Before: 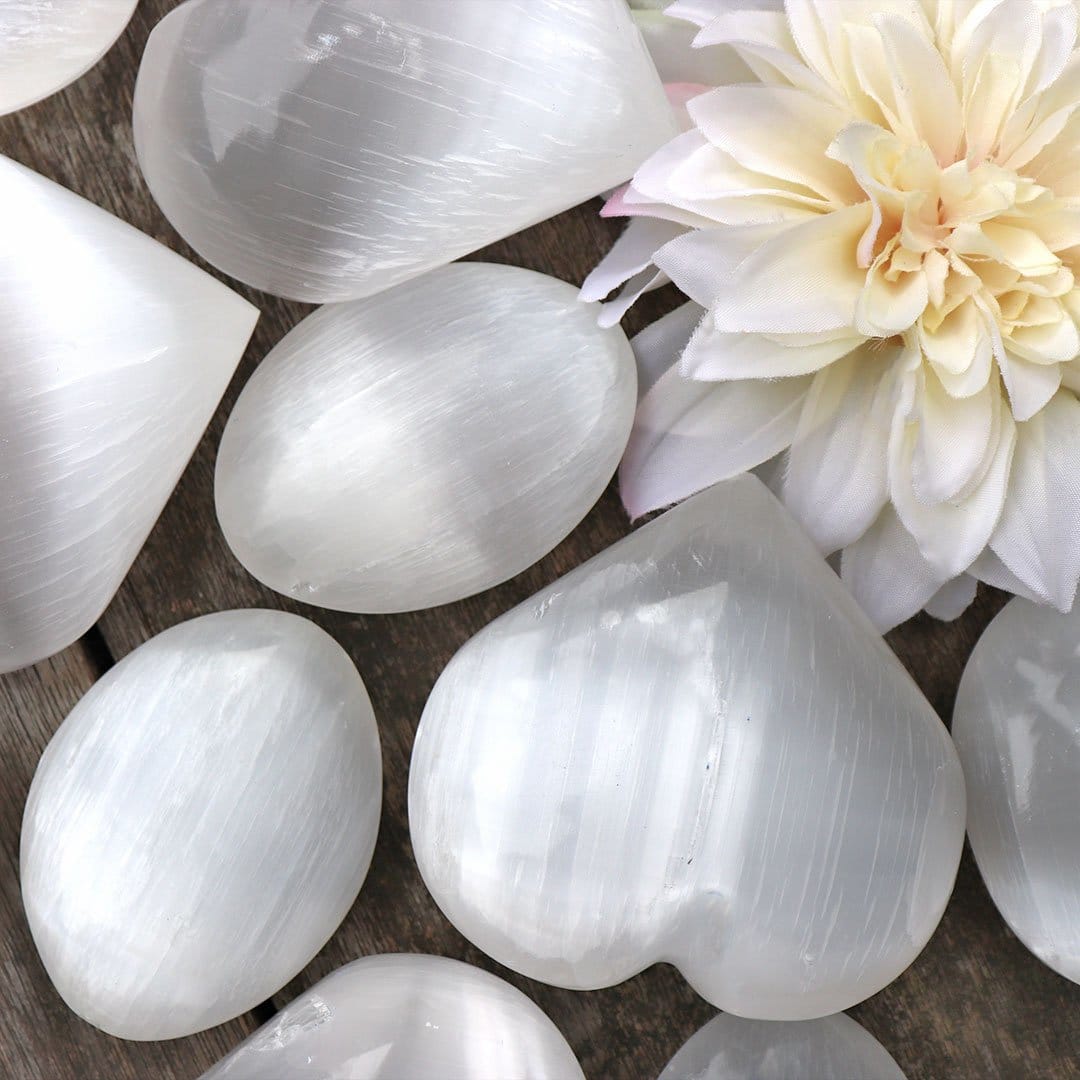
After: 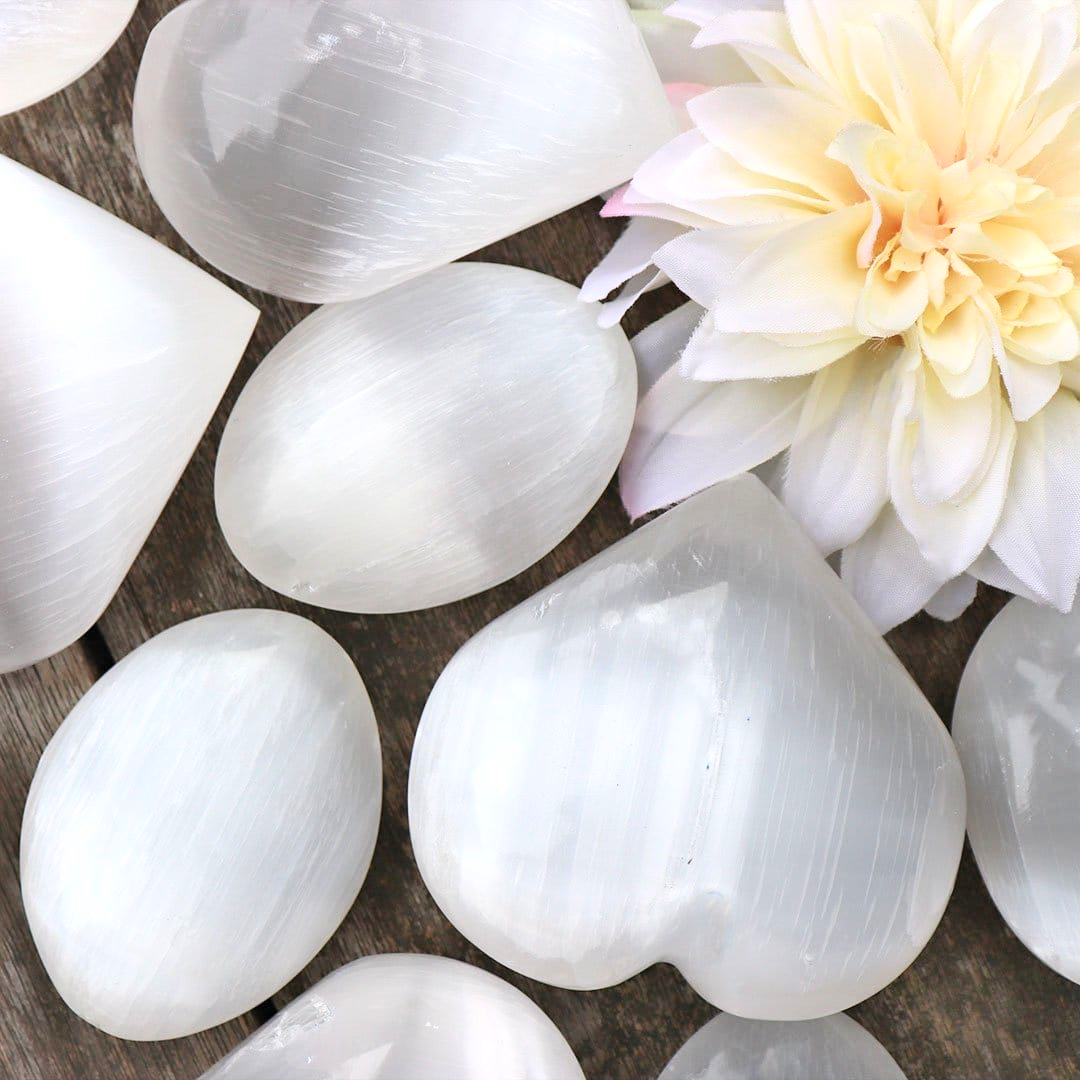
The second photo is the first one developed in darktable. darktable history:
contrast brightness saturation: contrast 0.203, brightness 0.168, saturation 0.224
